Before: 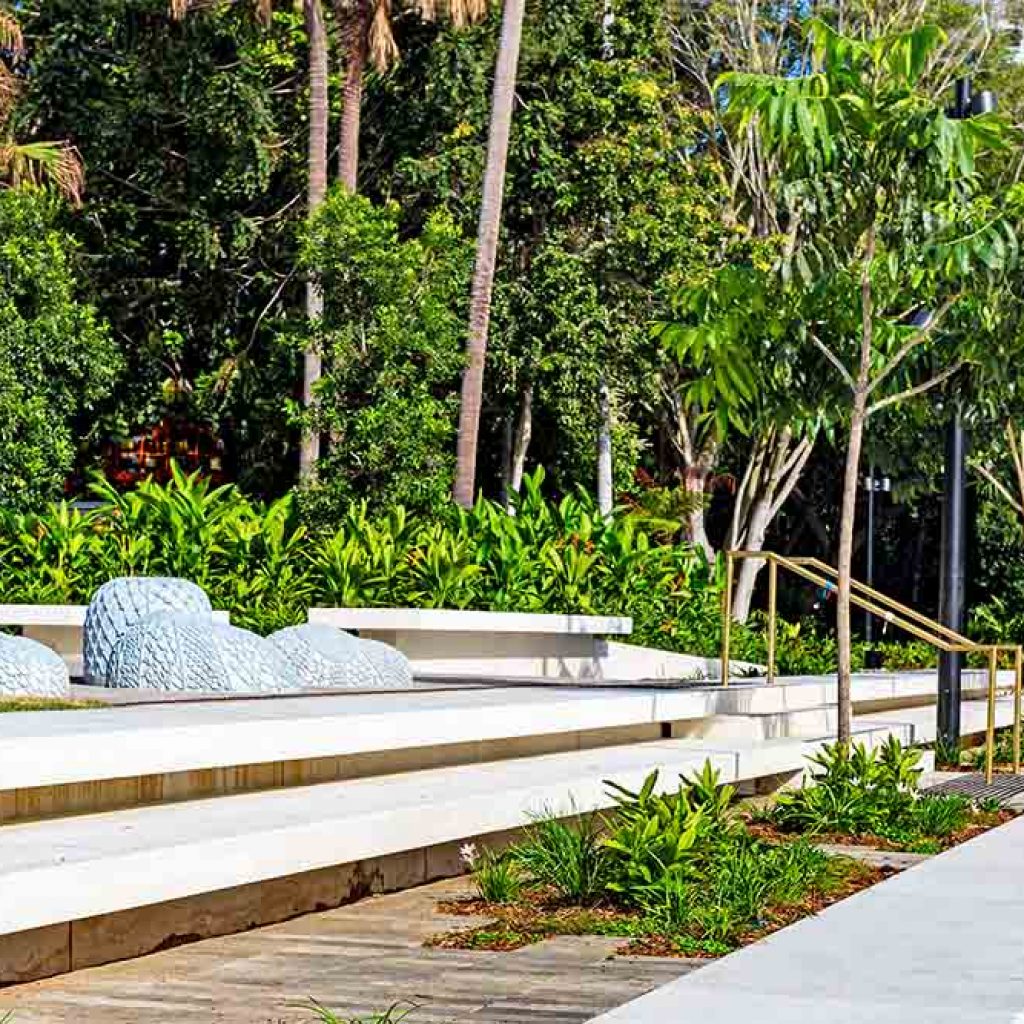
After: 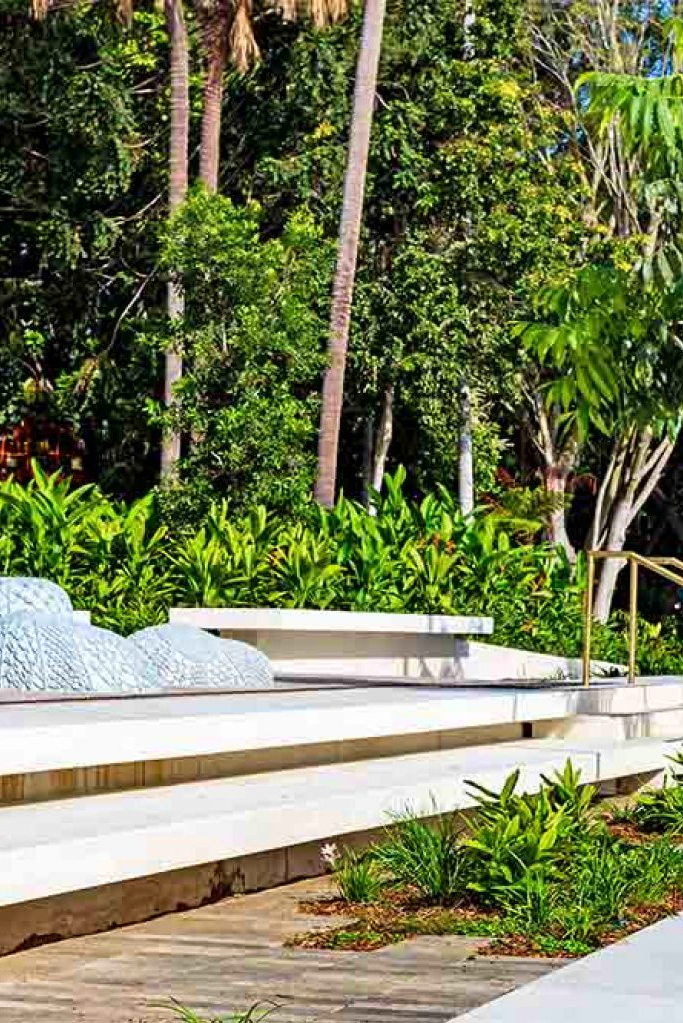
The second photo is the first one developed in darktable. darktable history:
crop and rotate: left 13.602%, right 19.608%
velvia: strength 15.19%
